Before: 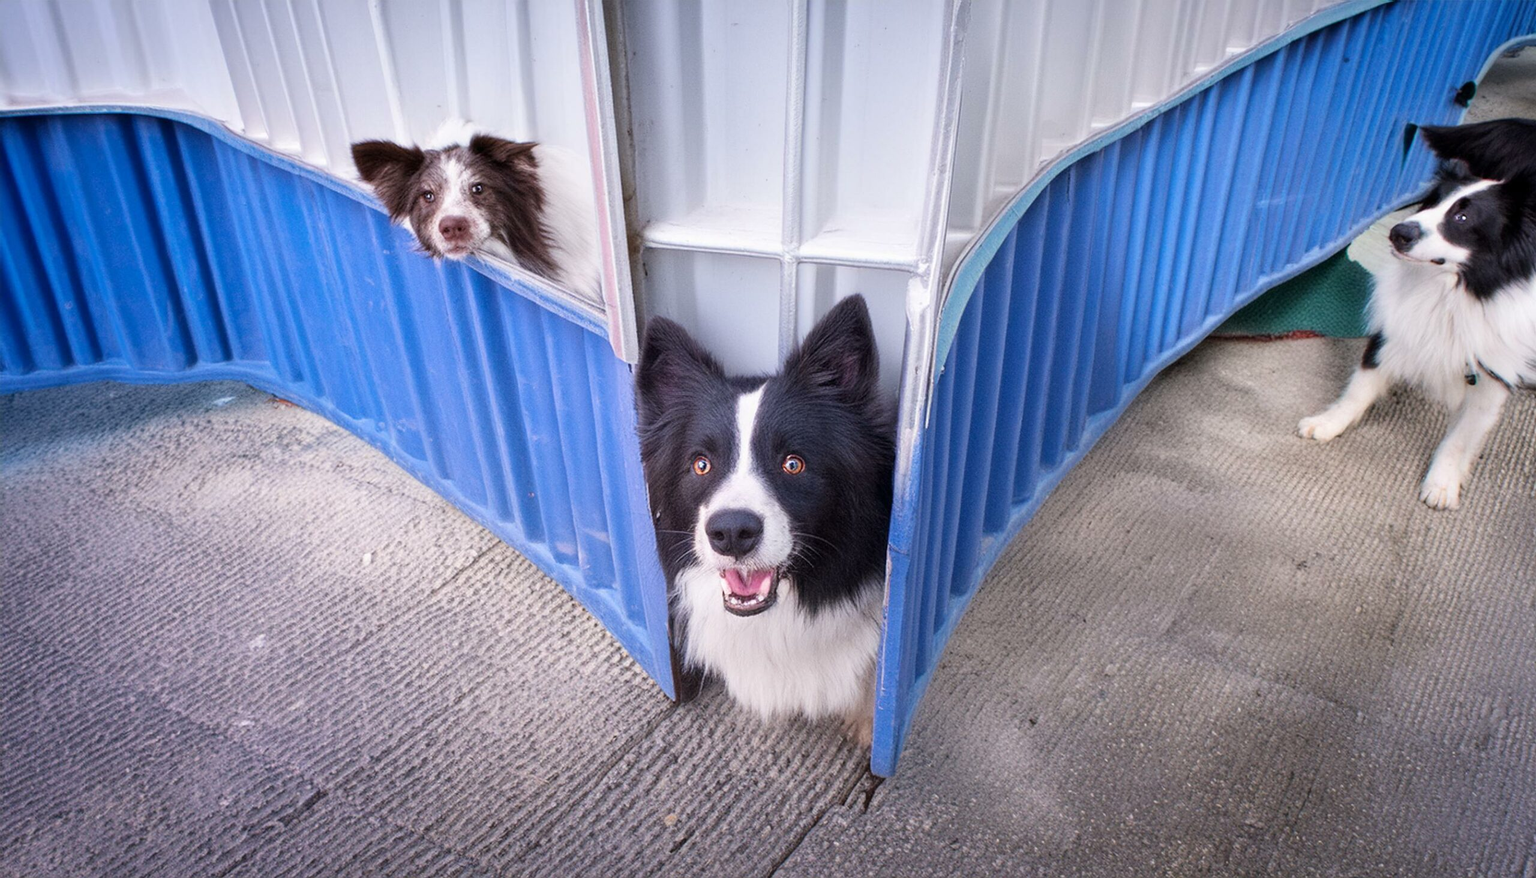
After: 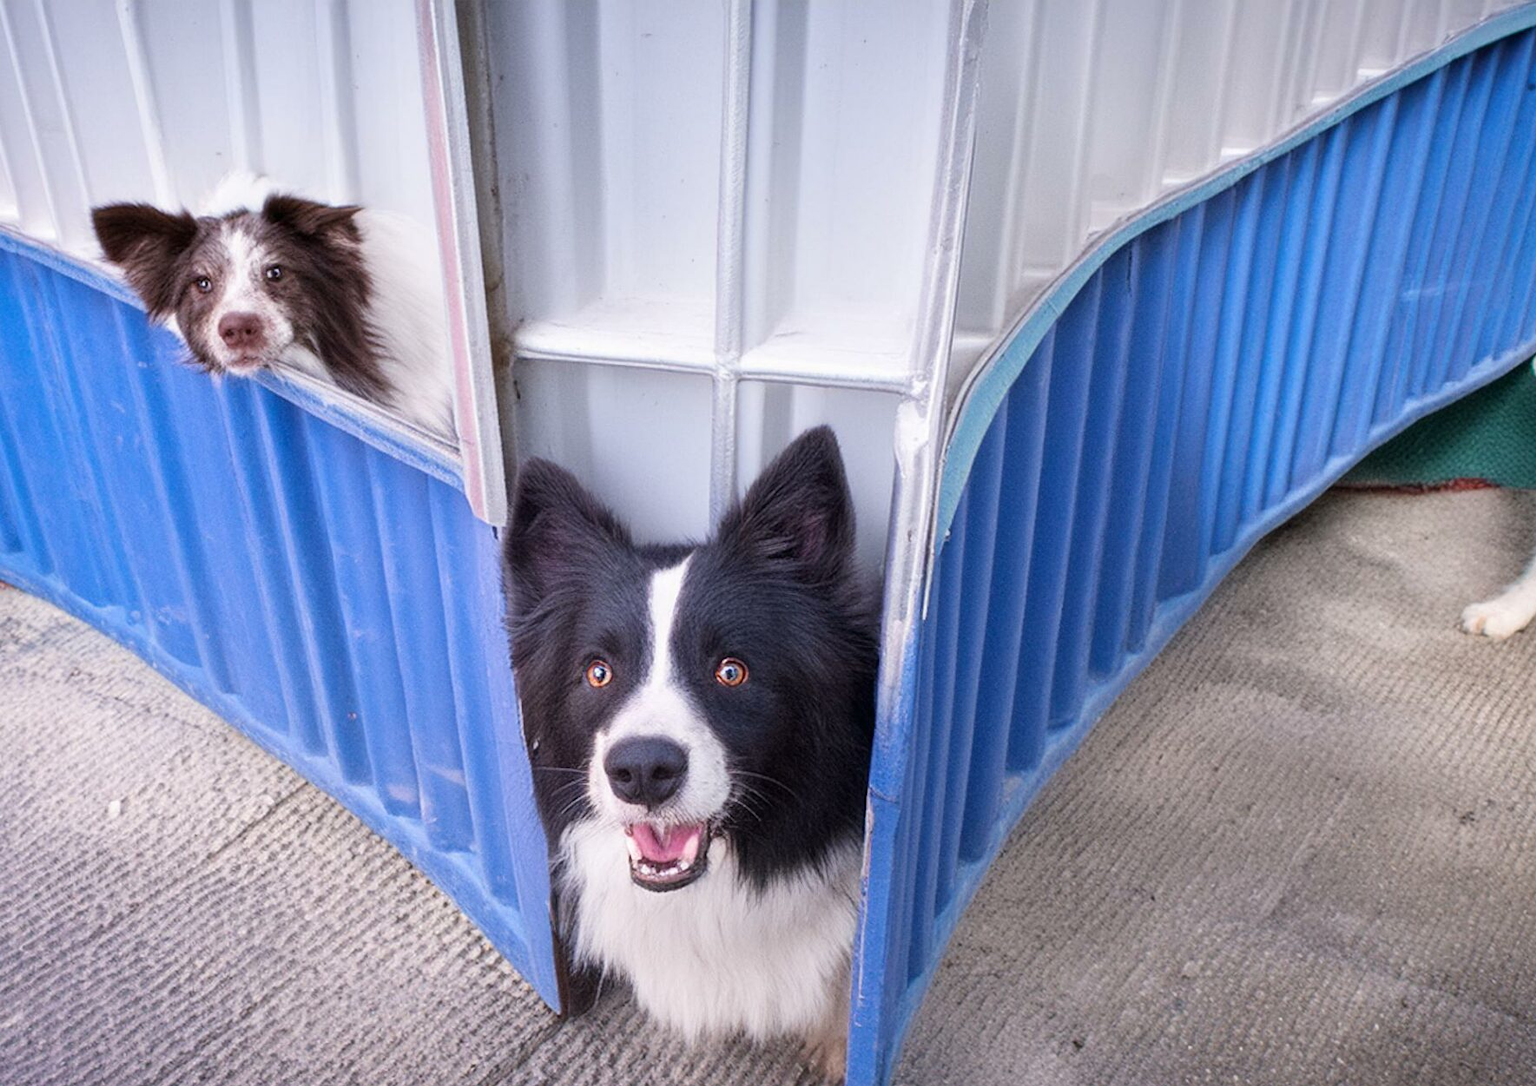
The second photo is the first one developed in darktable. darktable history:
crop: left 18.758%, right 12.105%, bottom 14.423%
